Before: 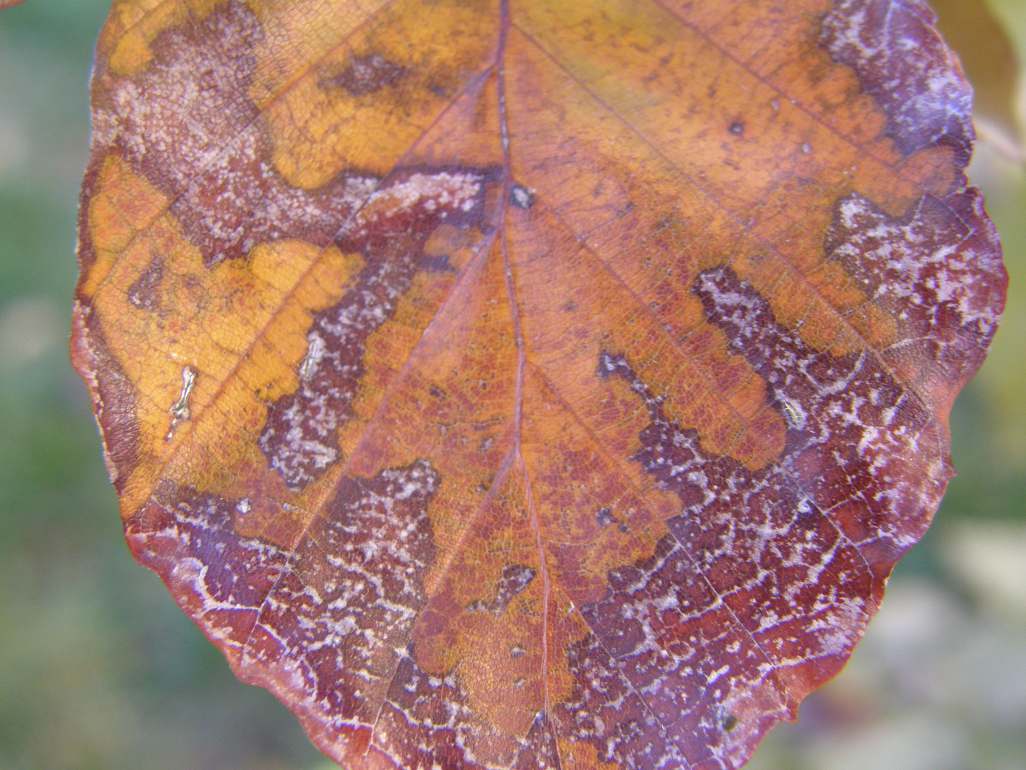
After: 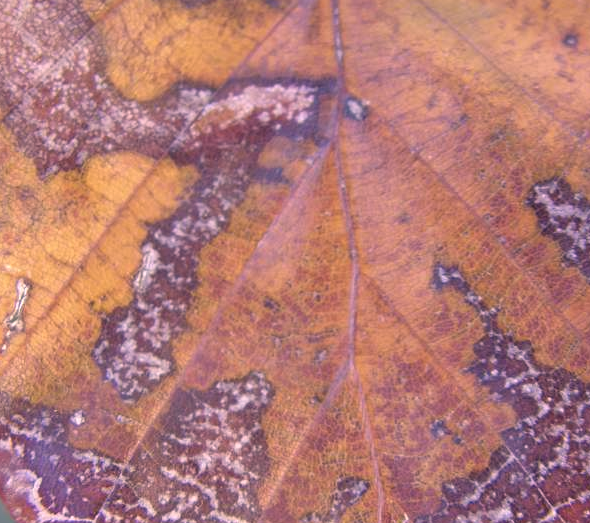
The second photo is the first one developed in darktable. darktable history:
contrast equalizer: octaves 7, y [[0.546, 0.552, 0.554, 0.554, 0.552, 0.546], [0.5 ×6], [0.5 ×6], [0 ×6], [0 ×6]], mix 0.304
crop: left 16.229%, top 11.521%, right 26.229%, bottom 20.48%
color correction: highlights a* 14.4, highlights b* 5.81, shadows a* -5.33, shadows b* -15.64, saturation 0.83
